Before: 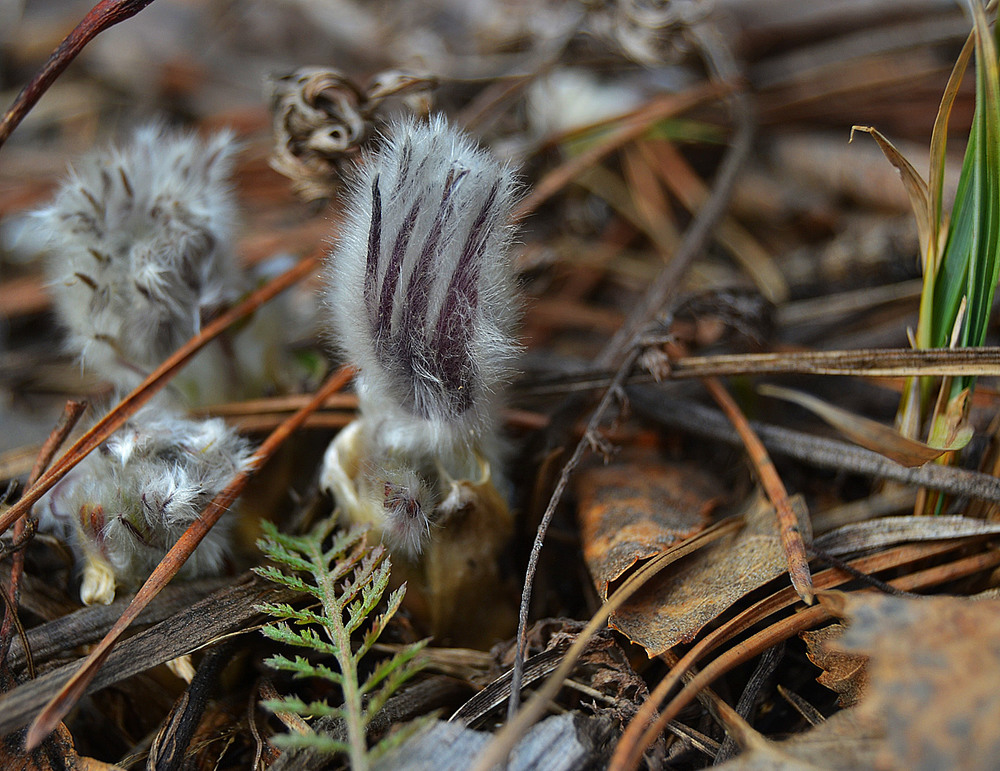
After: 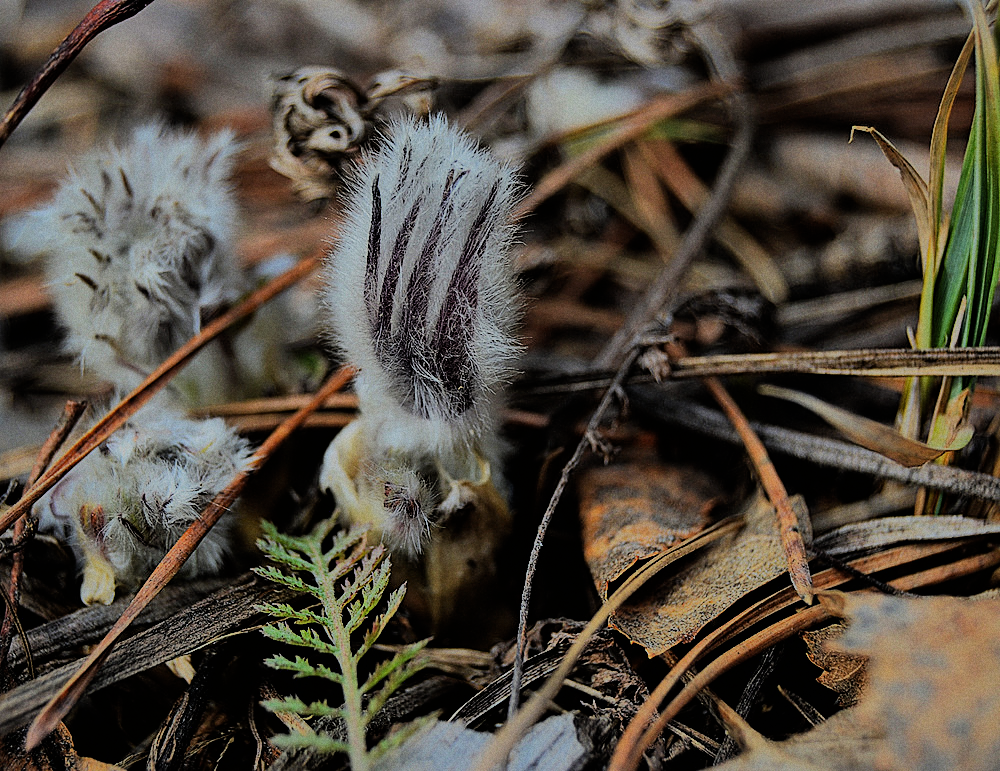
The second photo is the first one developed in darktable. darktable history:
tone equalizer: -8 EV -0.417 EV, -7 EV -0.389 EV, -6 EV -0.333 EV, -5 EV -0.222 EV, -3 EV 0.222 EV, -2 EV 0.333 EV, -1 EV 0.389 EV, +0 EV 0.417 EV, edges refinement/feathering 500, mask exposure compensation -1.57 EV, preserve details no
sharpen: on, module defaults
grain: coarseness 22.88 ISO
shadows and highlights: shadows 25, highlights -70
filmic rgb: black relative exposure -6.15 EV, white relative exposure 6.96 EV, hardness 2.23, color science v6 (2022)
